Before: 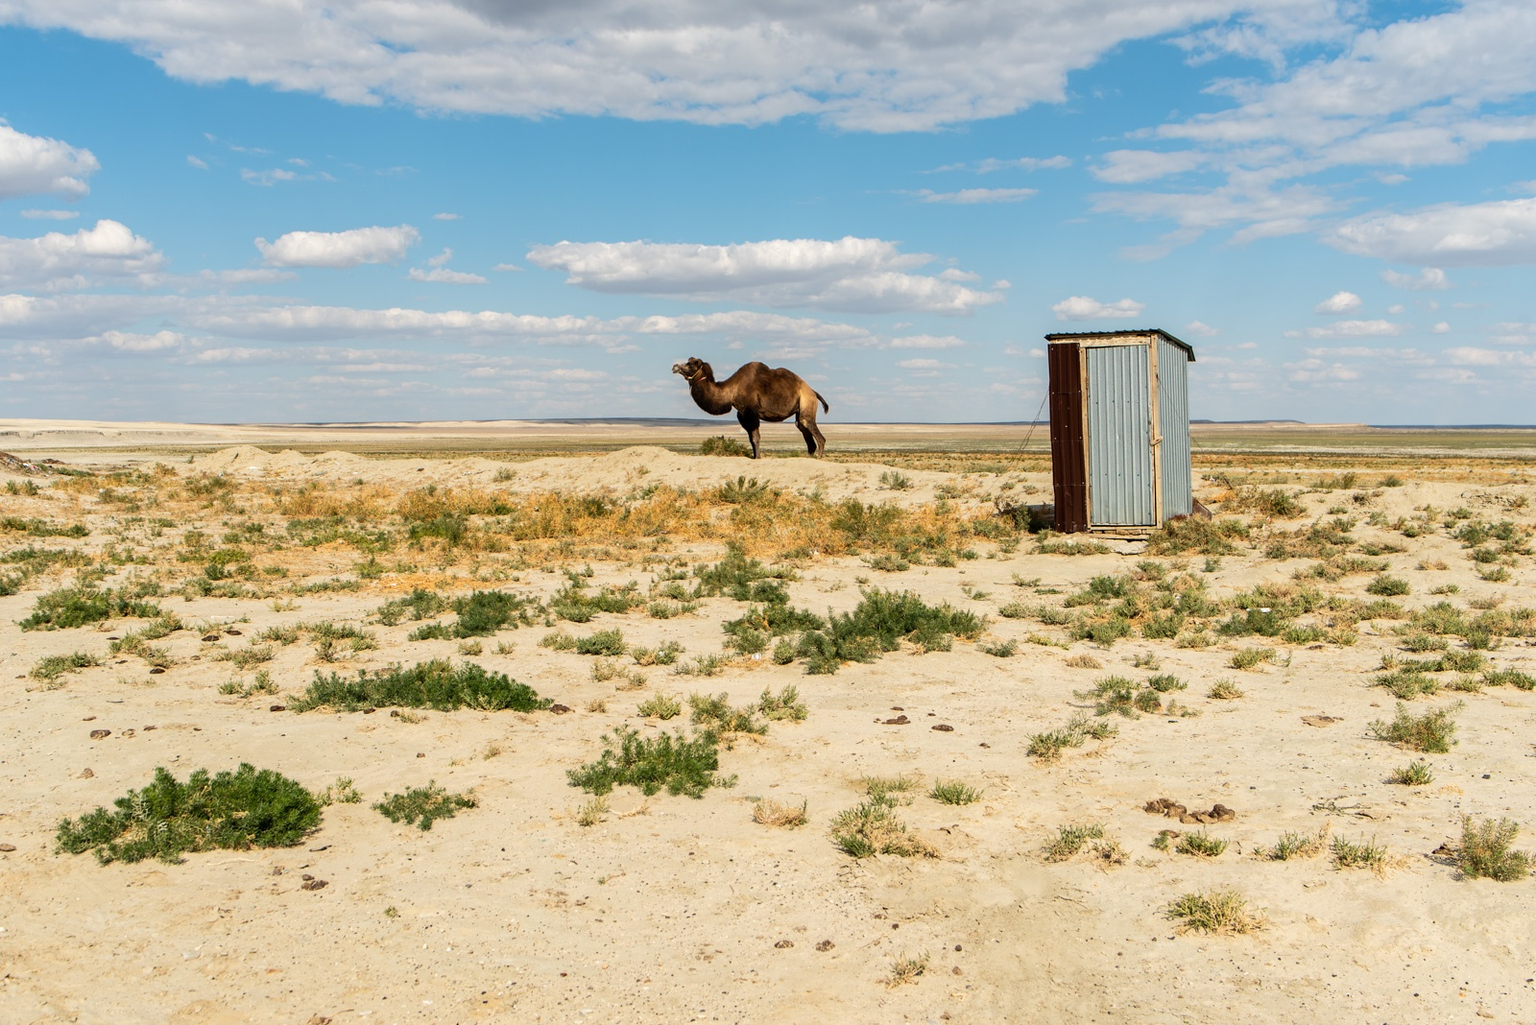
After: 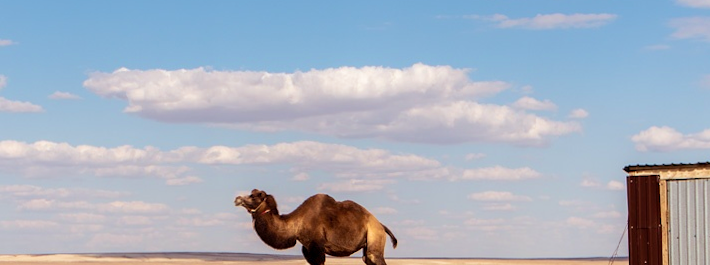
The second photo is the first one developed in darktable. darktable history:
crop: left 28.64%, top 16.832%, right 26.637%, bottom 58.055%
rotate and perspective: rotation 0.192°, lens shift (horizontal) -0.015, crop left 0.005, crop right 0.996, crop top 0.006, crop bottom 0.99
rgb levels: mode RGB, independent channels, levels [[0, 0.474, 1], [0, 0.5, 1], [0, 0.5, 1]]
velvia: on, module defaults
